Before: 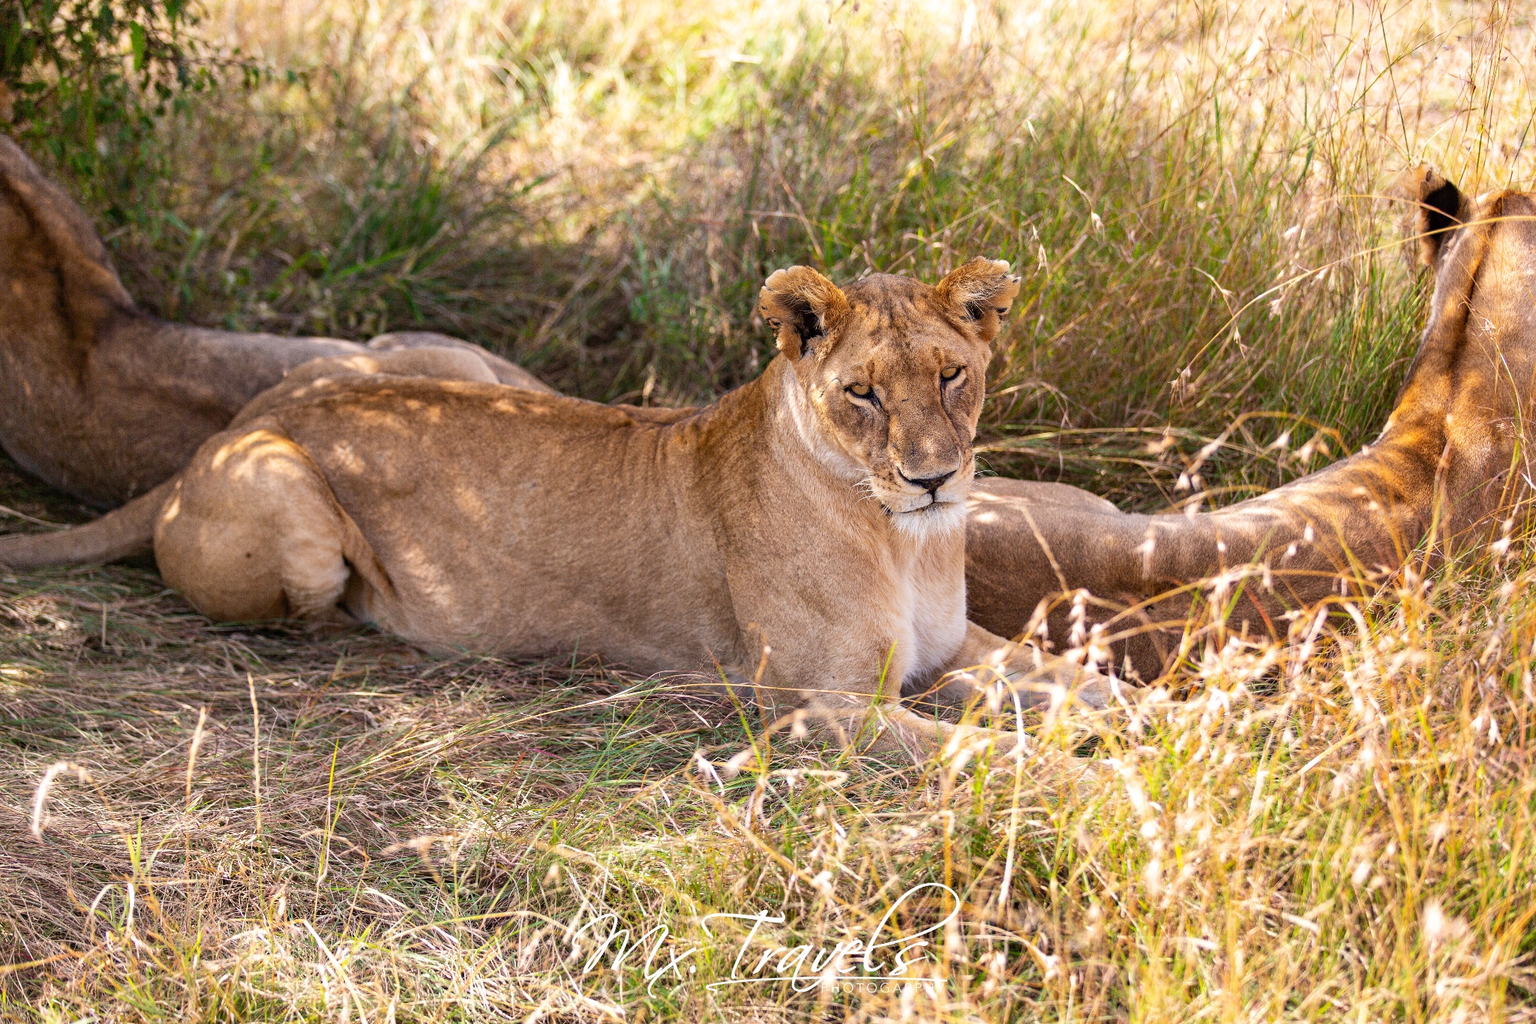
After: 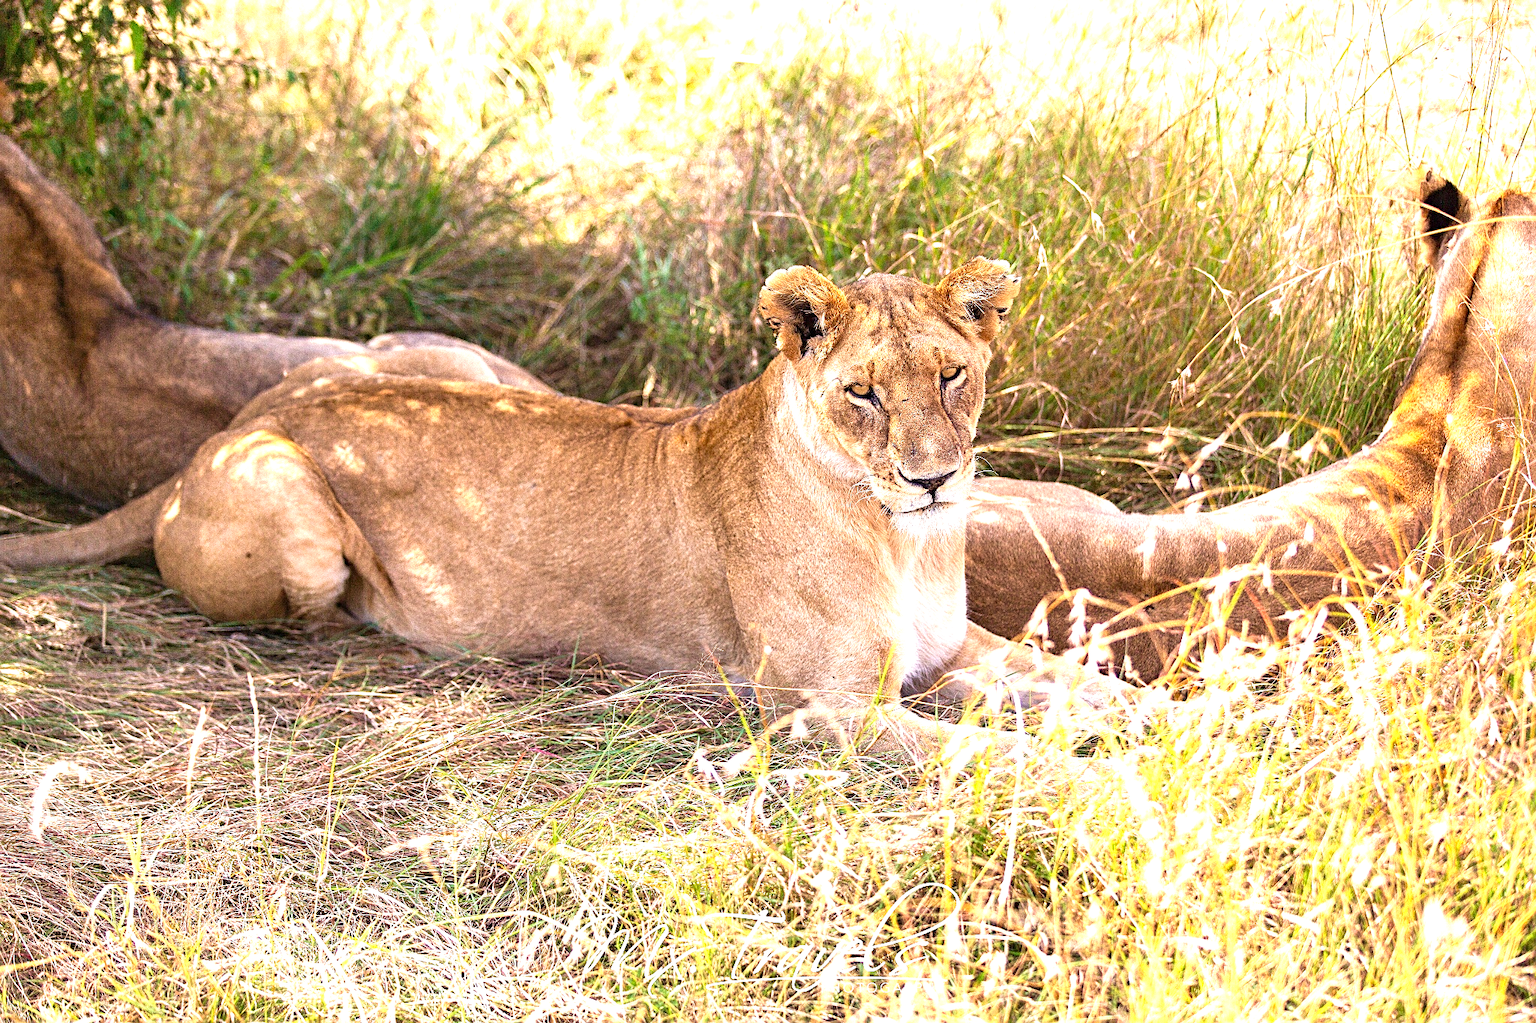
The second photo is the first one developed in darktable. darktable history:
velvia: on, module defaults
exposure: black level correction 0, exposure 1.101 EV, compensate highlight preservation false
sharpen: on, module defaults
